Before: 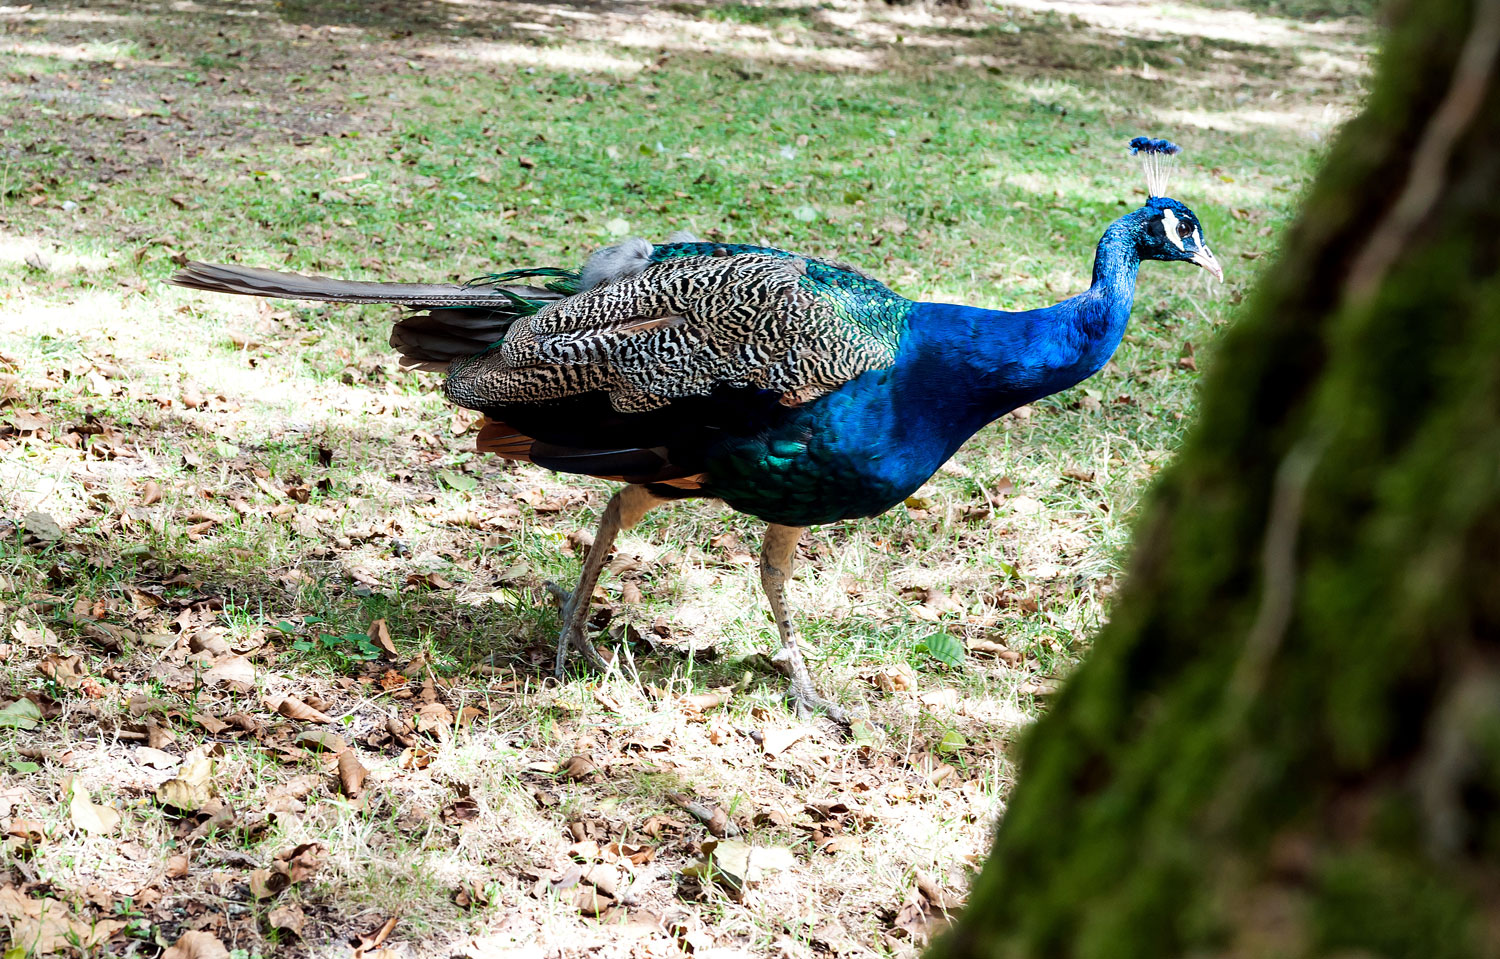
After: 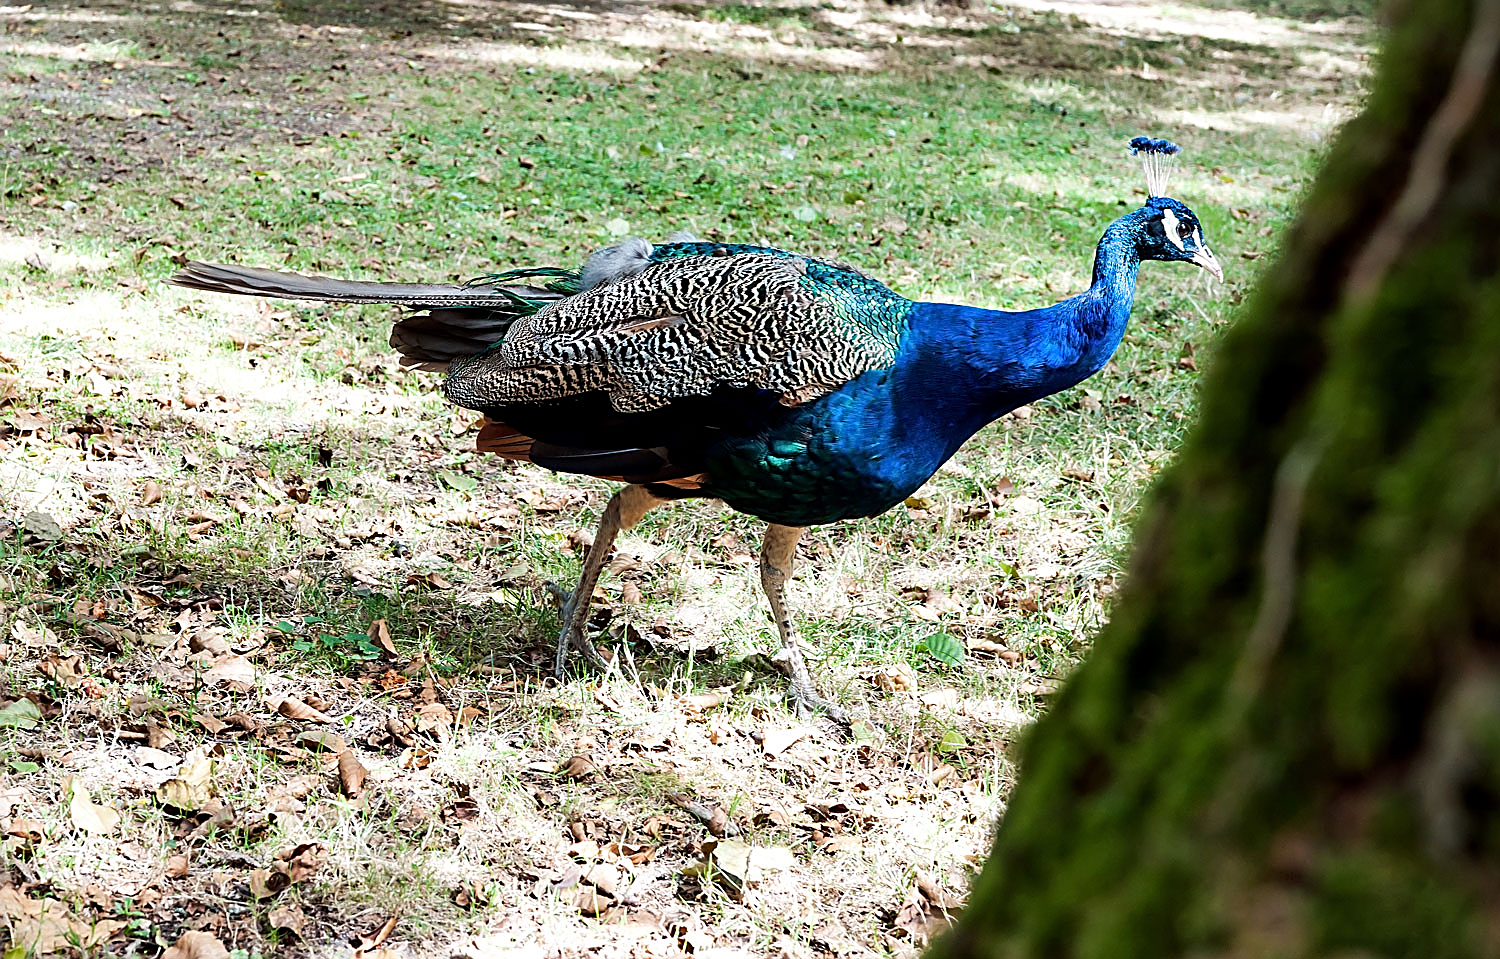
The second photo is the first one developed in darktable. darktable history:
sharpen: amount 0.912
